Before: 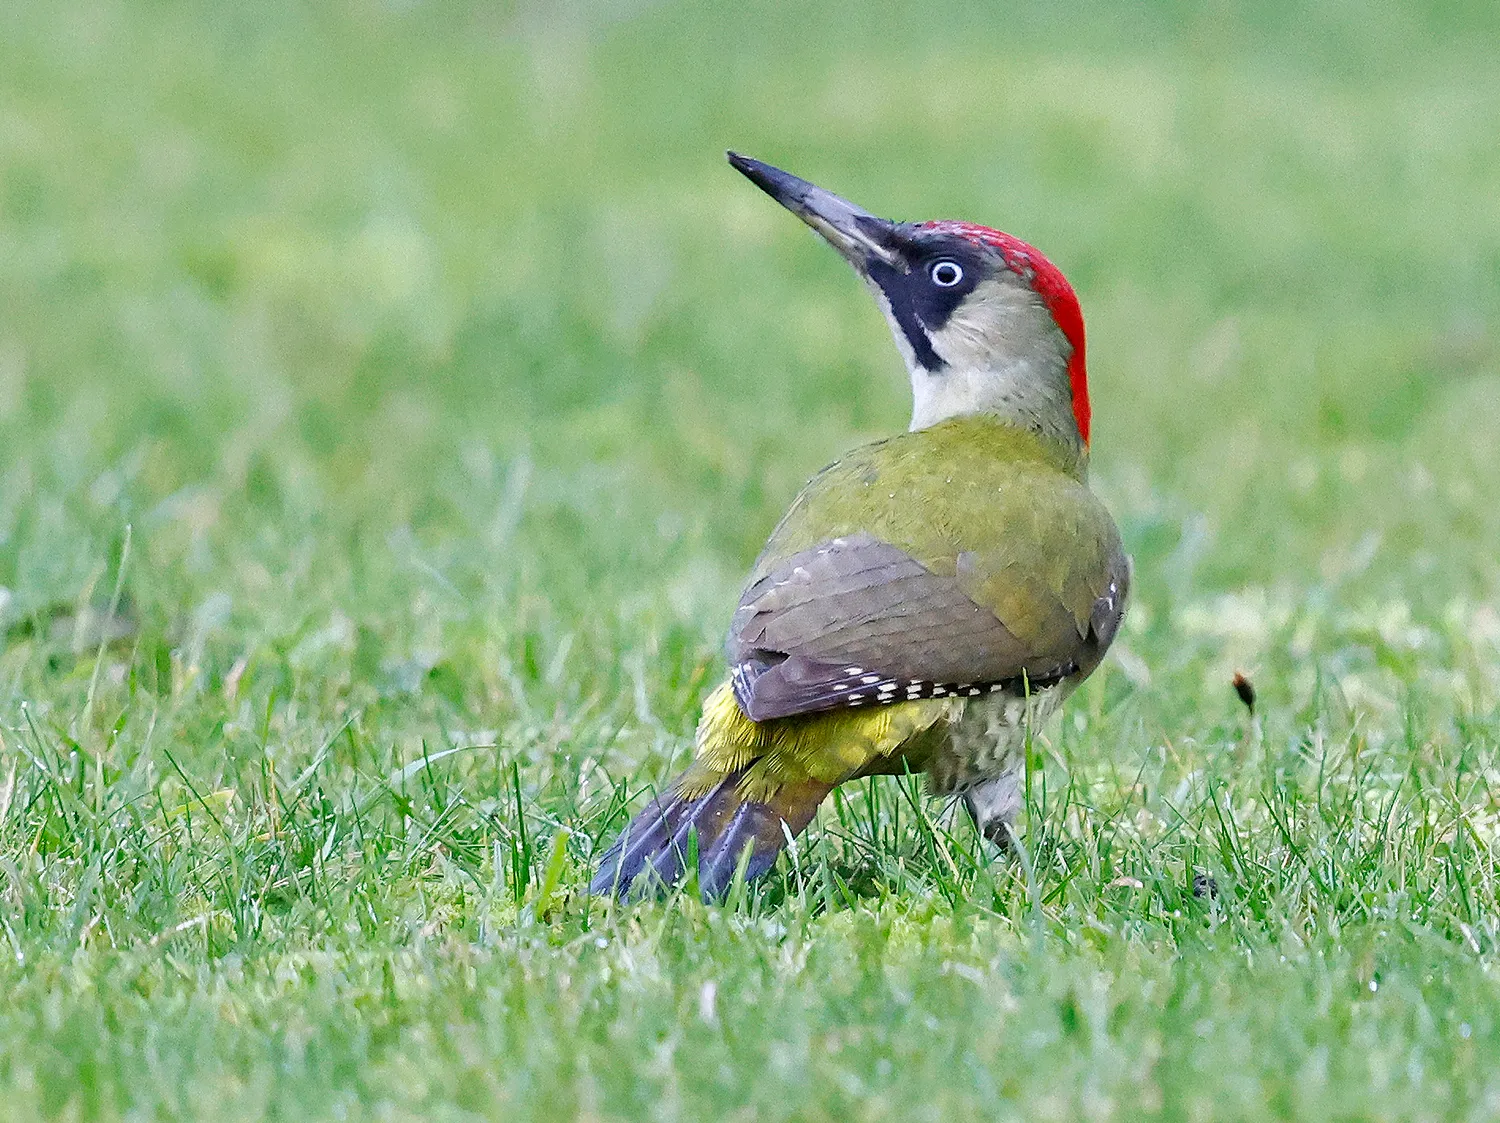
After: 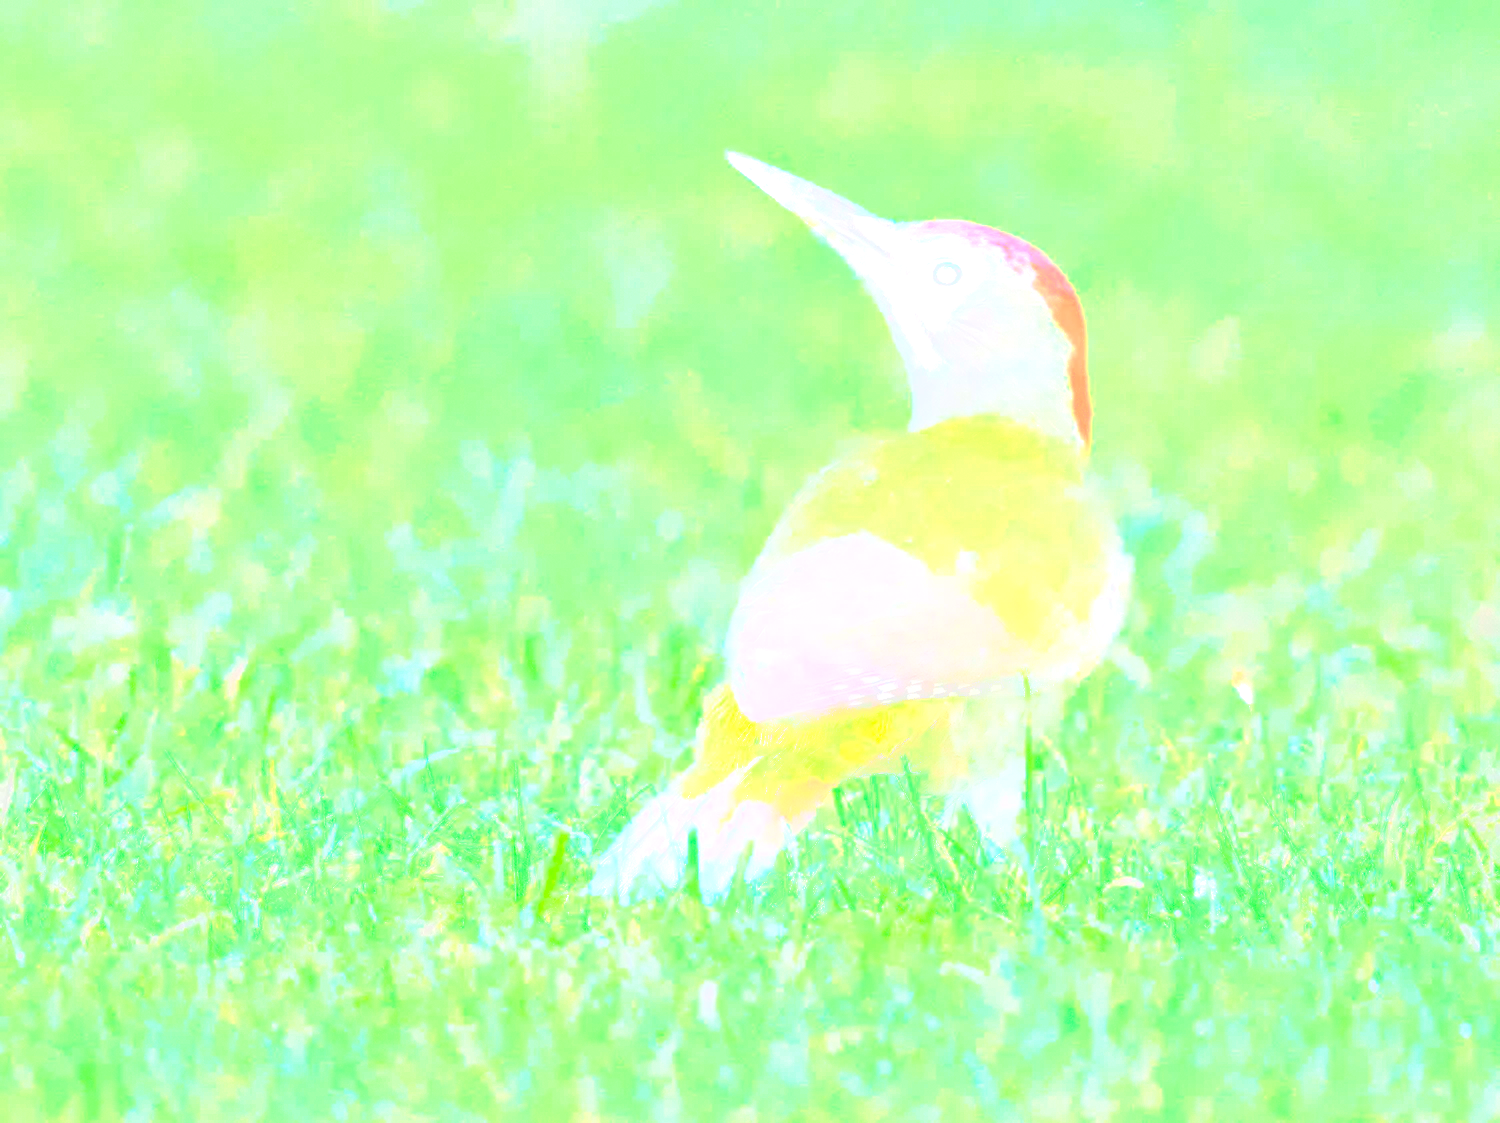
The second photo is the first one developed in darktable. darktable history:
tone curve: curves: ch0 [(0, 0) (0.126, 0.061) (0.338, 0.285) (0.494, 0.518) (0.703, 0.762) (1, 1)]; ch1 [(0, 0) (0.389, 0.313) (0.457, 0.442) (0.5, 0.501) (0.55, 0.578) (1, 1)]; ch2 [(0, 0) (0.44, 0.424) (0.501, 0.499) (0.557, 0.564) (0.613, 0.67) (0.707, 0.746) (1, 1)], color space Lab, independent channels, preserve colors none
exposure: black level correction 0, exposure 1.3 EV, compensate highlight preservation false
bloom: size 38%, threshold 95%, strength 30%
